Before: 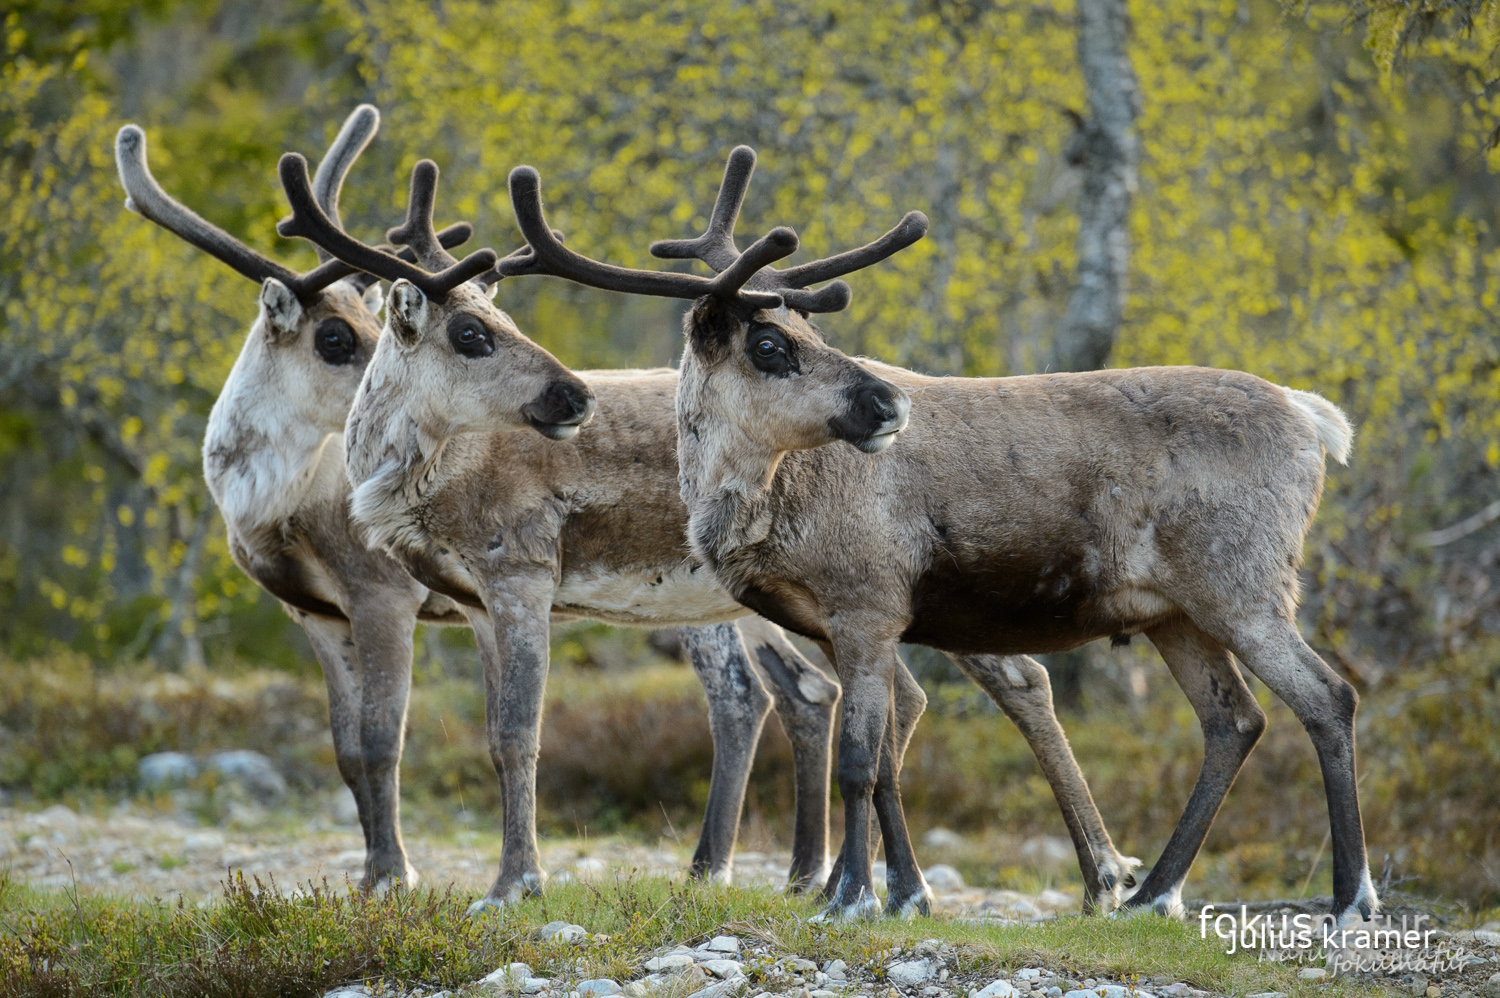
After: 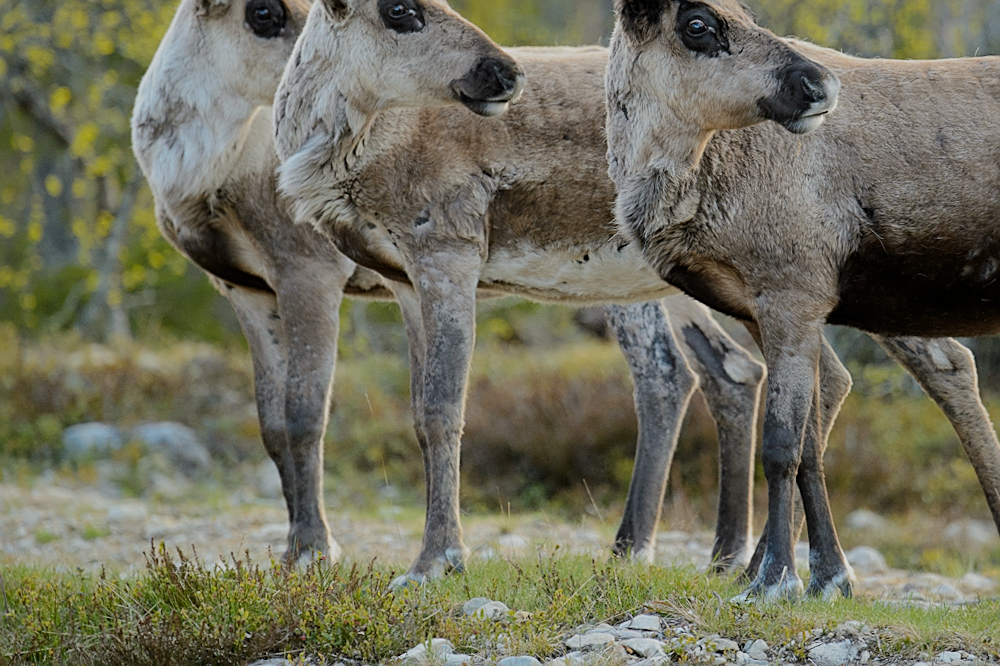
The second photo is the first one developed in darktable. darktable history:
sharpen: on, module defaults
filmic rgb: middle gray luminance 18.42%, black relative exposure -10.5 EV, white relative exposure 3.4 EV, threshold 6 EV, target black luminance 0%, hardness 6.03, latitude 99%, contrast 0.847, shadows ↔ highlights balance 0.505%, add noise in highlights 0, preserve chrominance max RGB, color science v3 (2019), use custom middle-gray values true, iterations of high-quality reconstruction 0, contrast in highlights soft, enable highlight reconstruction true
crop and rotate: angle -0.82°, left 3.85%, top 31.828%, right 27.992%
exposure: compensate exposure bias true, compensate highlight preservation false
